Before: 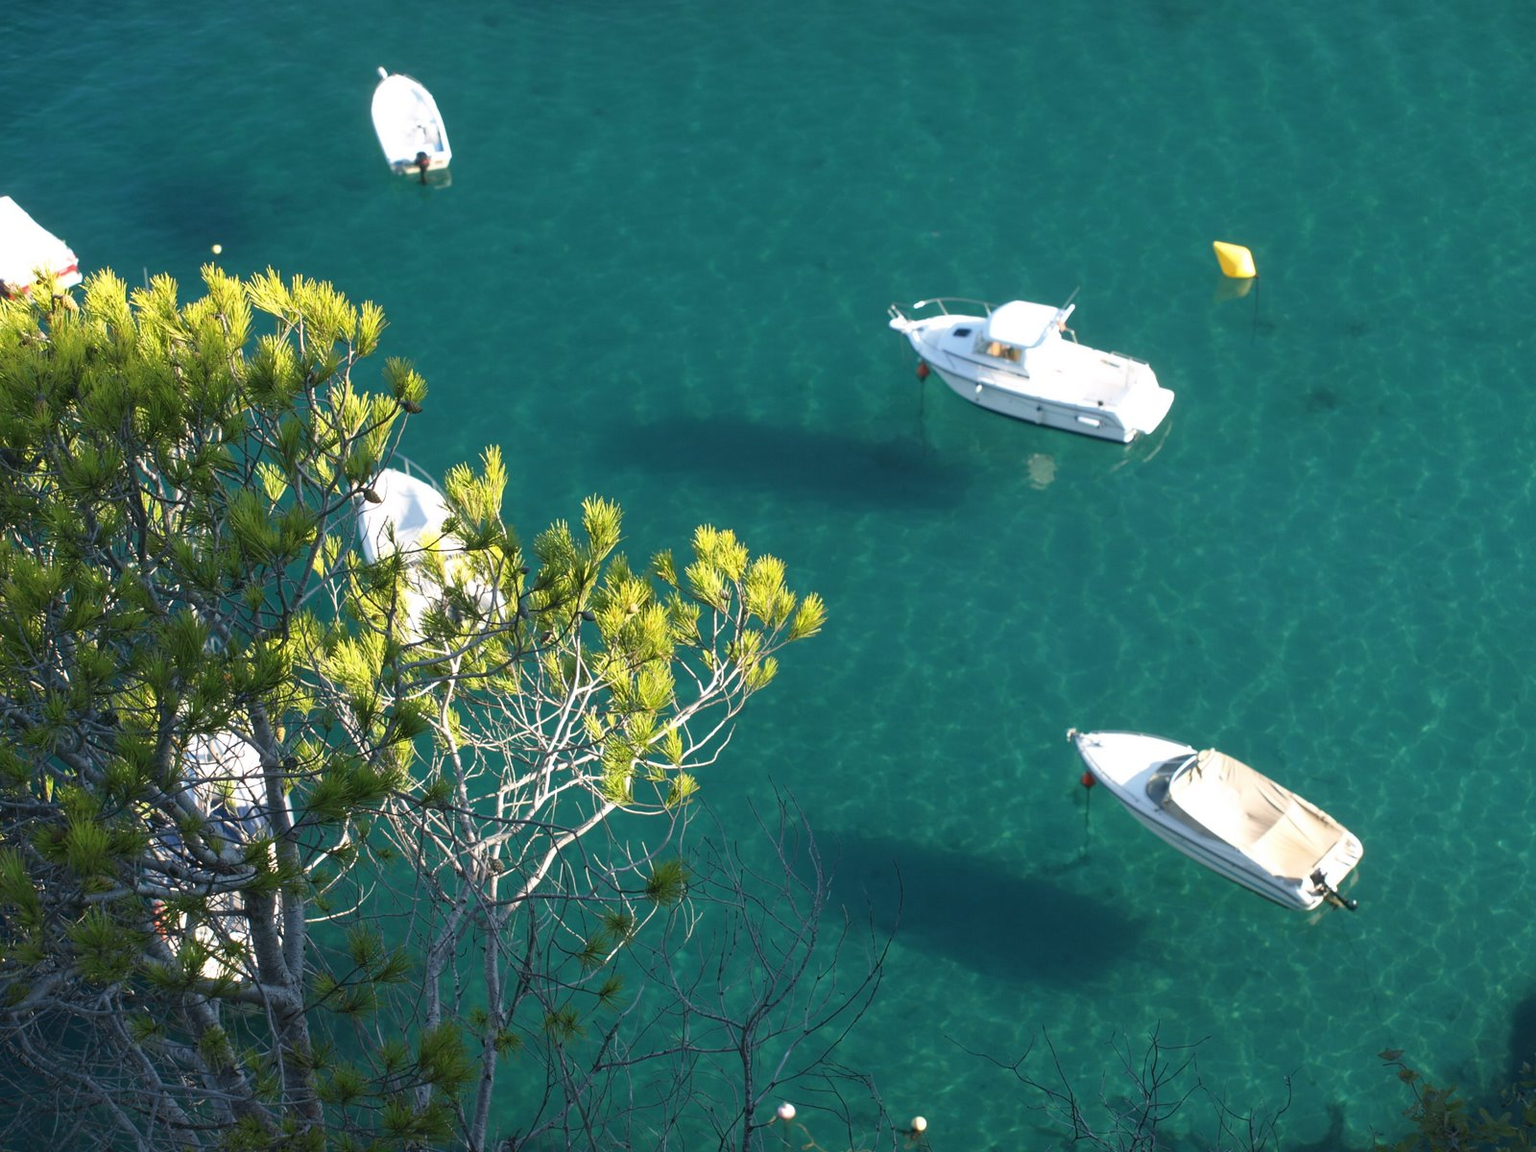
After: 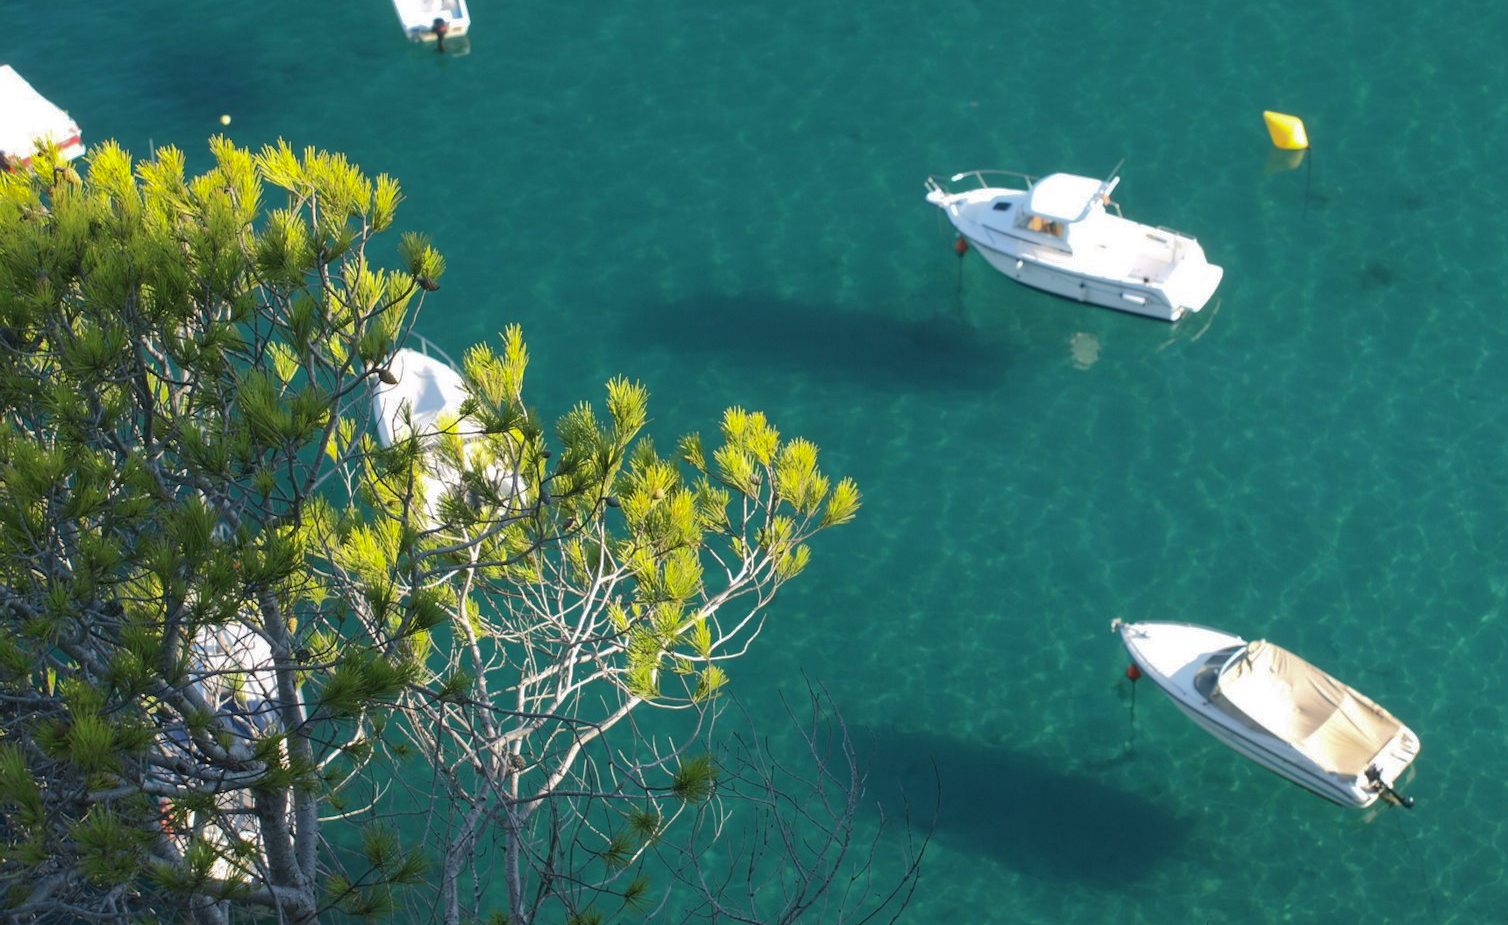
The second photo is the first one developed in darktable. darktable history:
crop and rotate: angle 0.03°, top 11.643%, right 5.651%, bottom 11.189%
shadows and highlights: shadows 25, highlights -70
